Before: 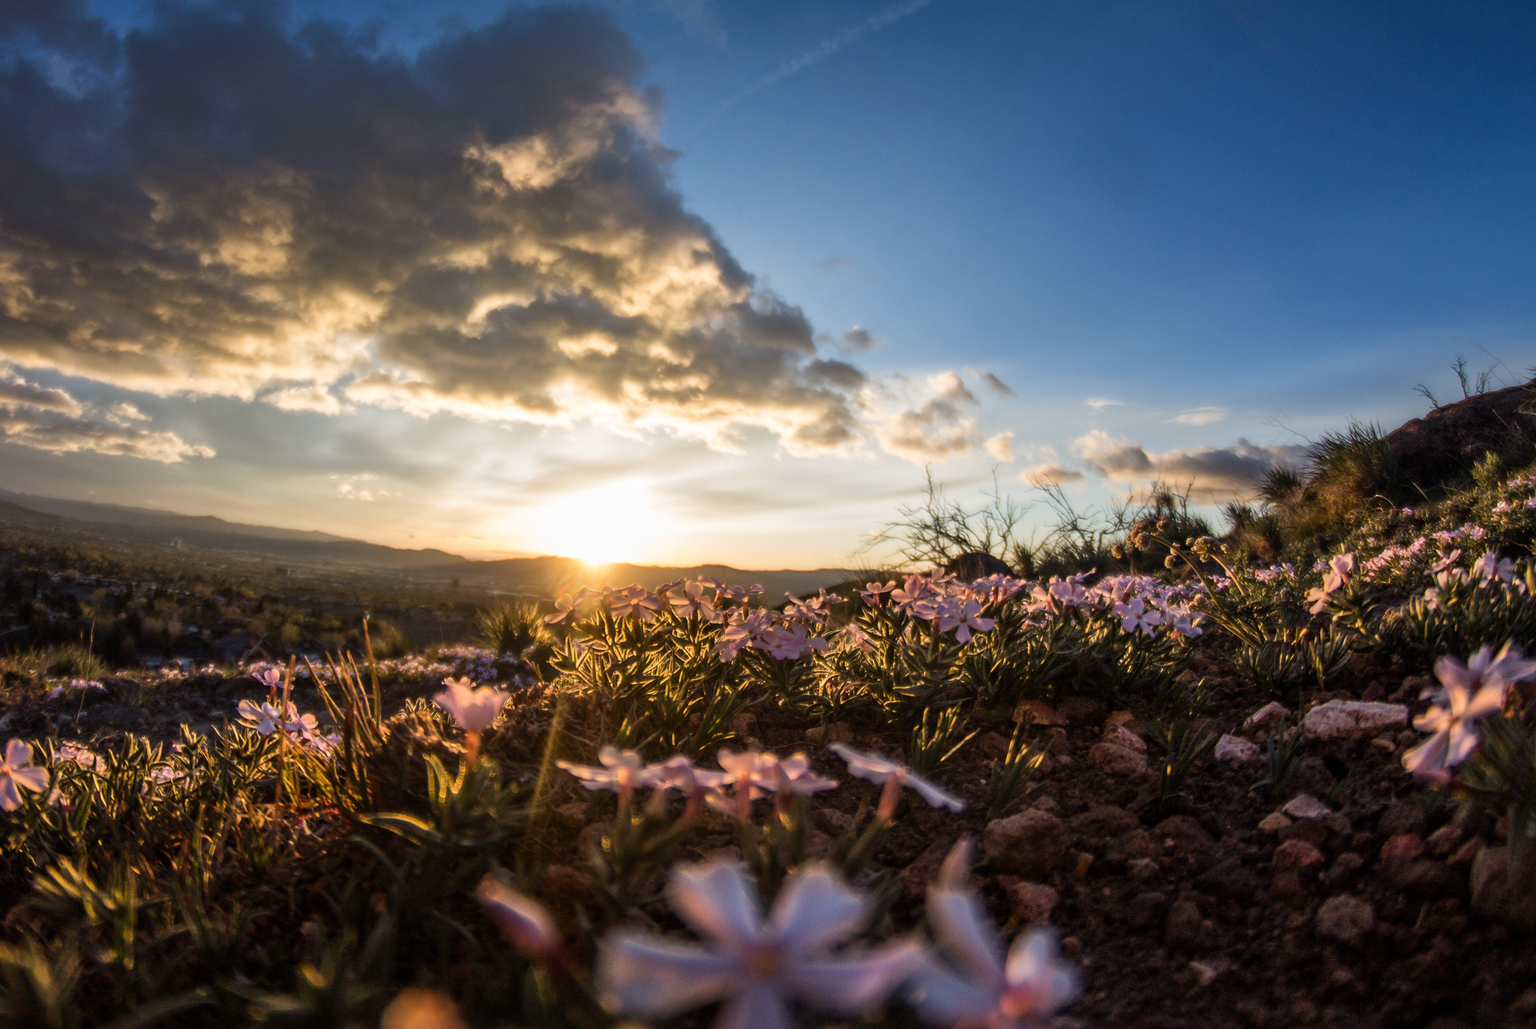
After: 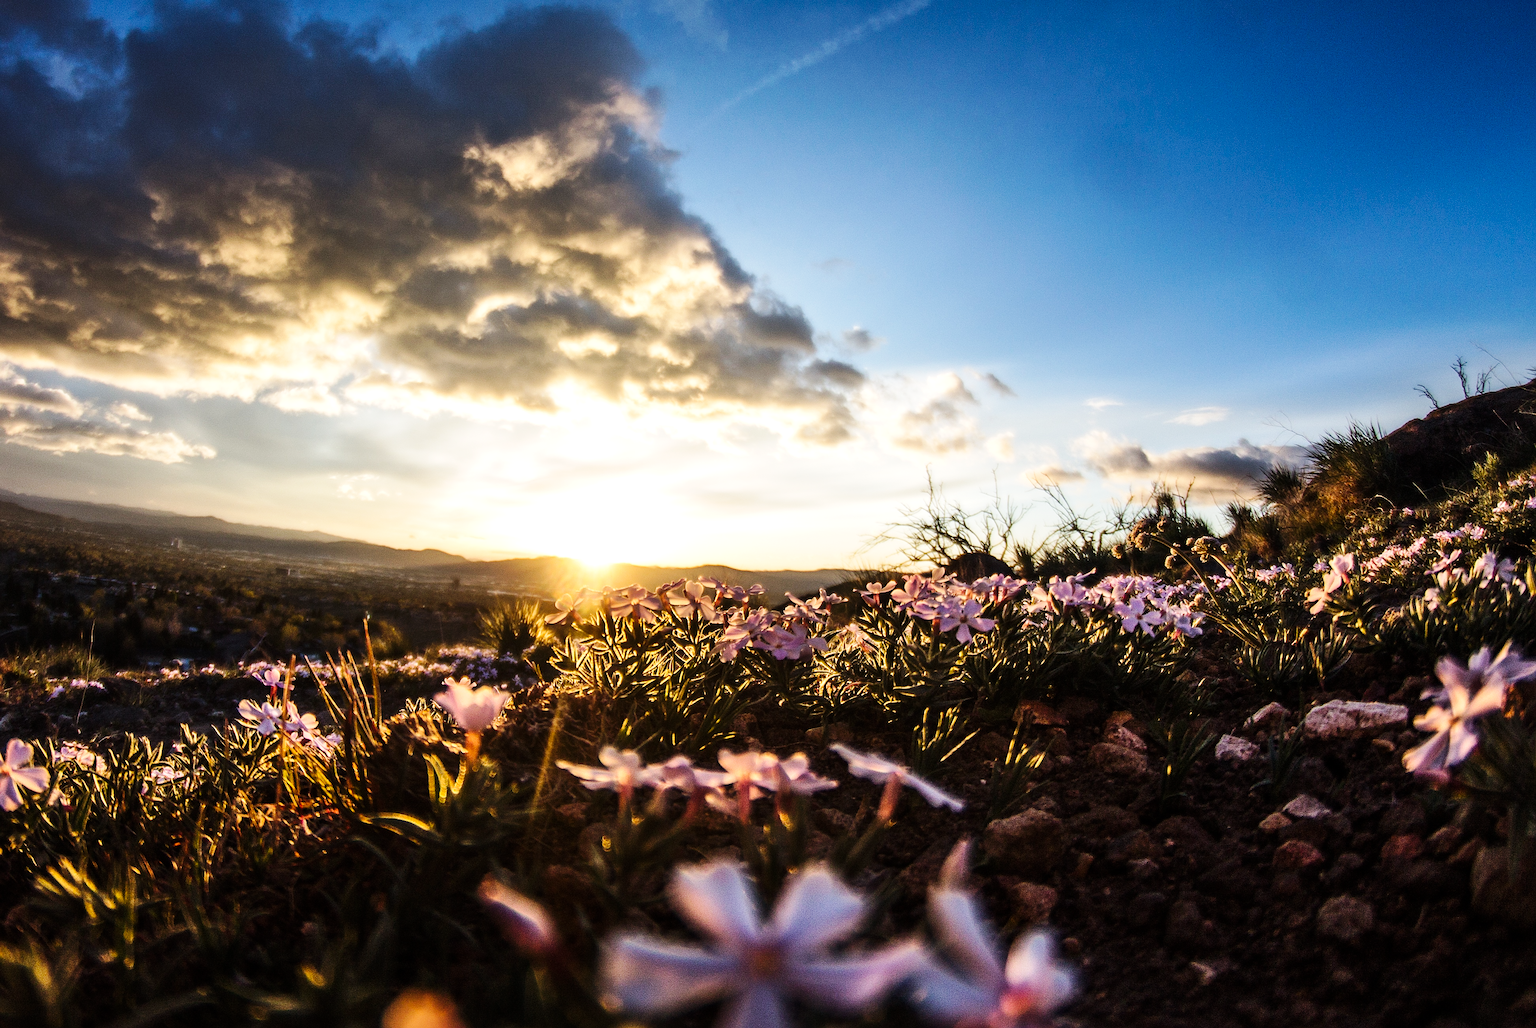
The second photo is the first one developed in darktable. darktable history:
tone equalizer: -8 EV -0.441 EV, -7 EV -0.386 EV, -6 EV -0.353 EV, -5 EV -0.259 EV, -3 EV 0.233 EV, -2 EV 0.307 EV, -1 EV 0.406 EV, +0 EV 0.405 EV, edges refinement/feathering 500, mask exposure compensation -1.57 EV, preserve details no
sharpen: on, module defaults
base curve: curves: ch0 [(0, 0) (0.032, 0.025) (0.121, 0.166) (0.206, 0.329) (0.605, 0.79) (1, 1)], preserve colors none
